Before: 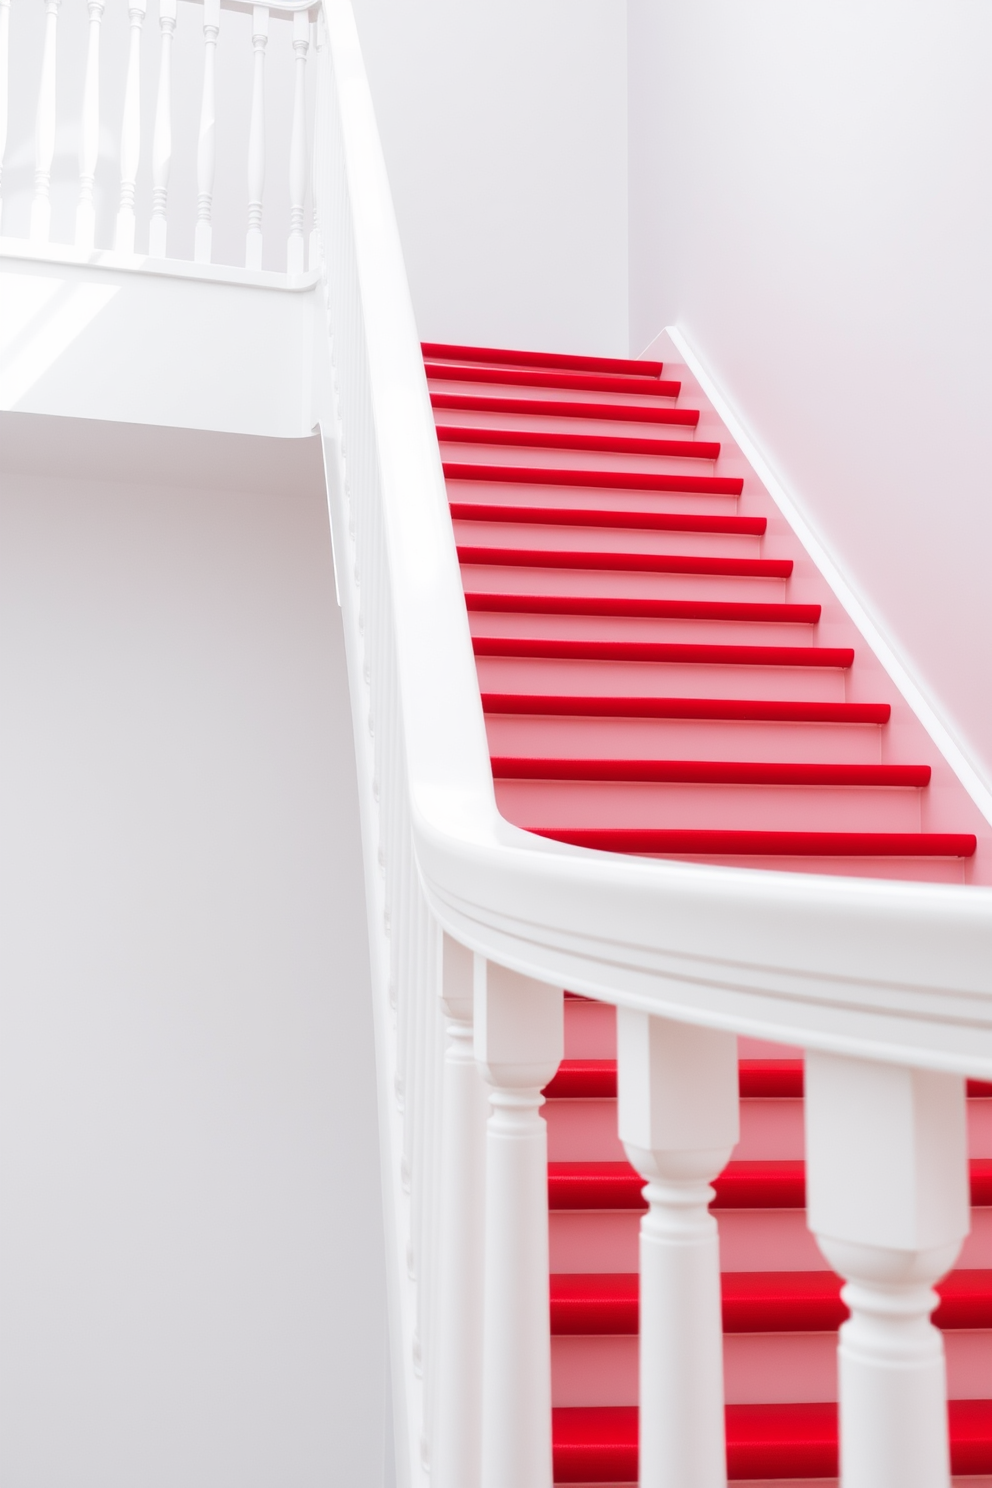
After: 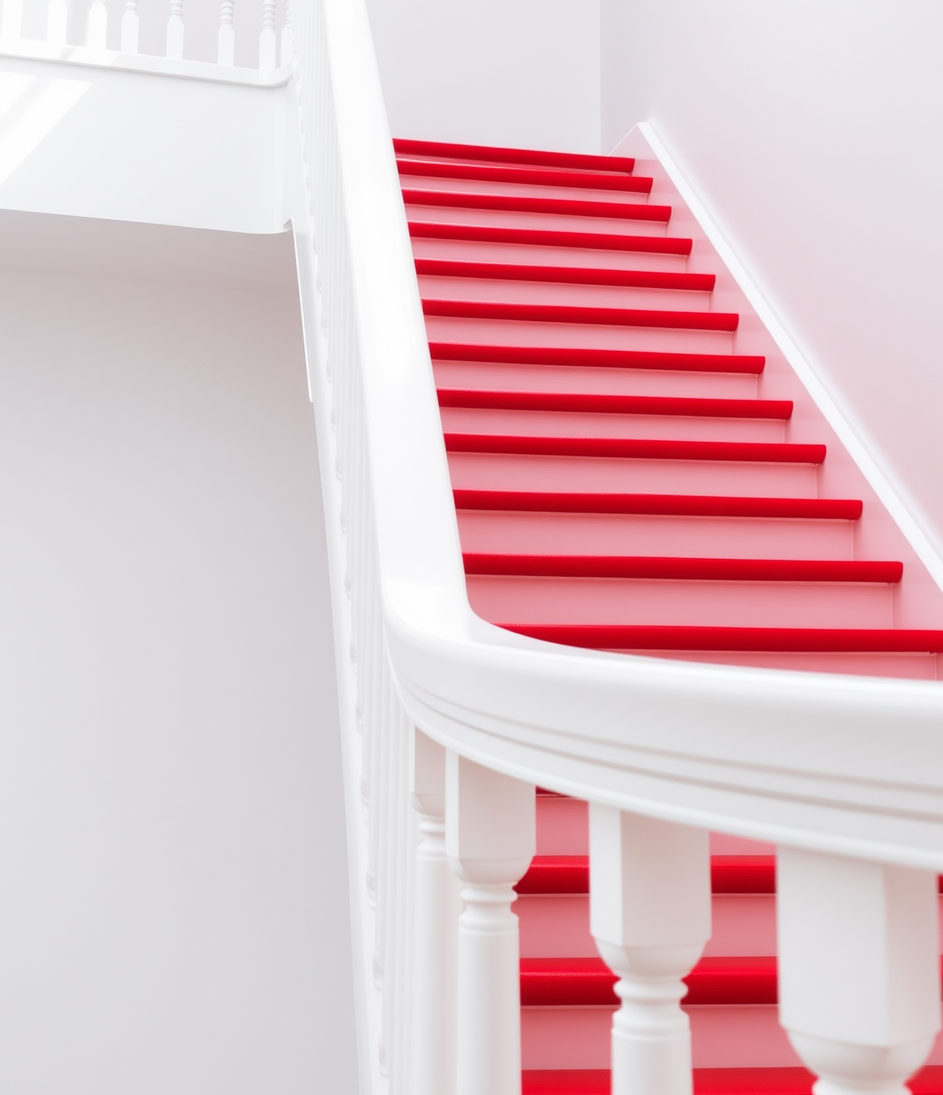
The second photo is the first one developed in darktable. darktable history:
crop and rotate: left 2.909%, top 13.733%, right 1.943%, bottom 12.665%
